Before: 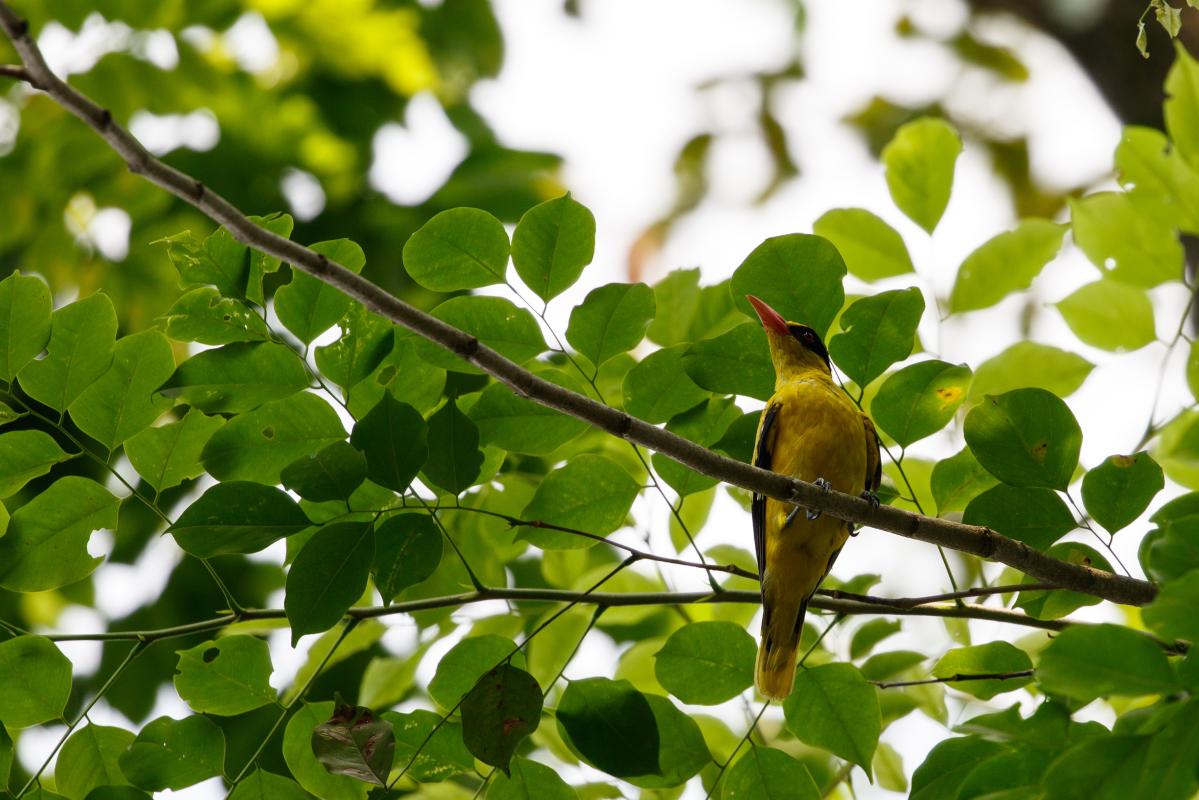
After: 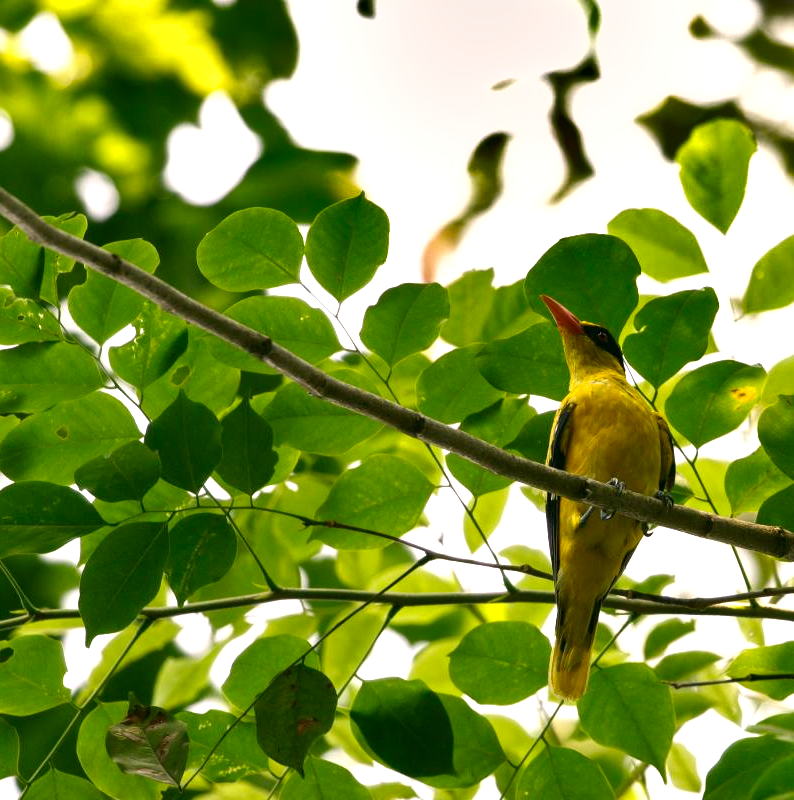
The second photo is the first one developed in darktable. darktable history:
crop: left 17.208%, right 16.499%
color correction: highlights a* 4.6, highlights b* 4.94, shadows a* -7.39, shadows b* 4.78
exposure: black level correction 0, exposure 0.694 EV, compensate highlight preservation false
shadows and highlights: shadows 58.53, highlights -60.42, soften with gaussian
